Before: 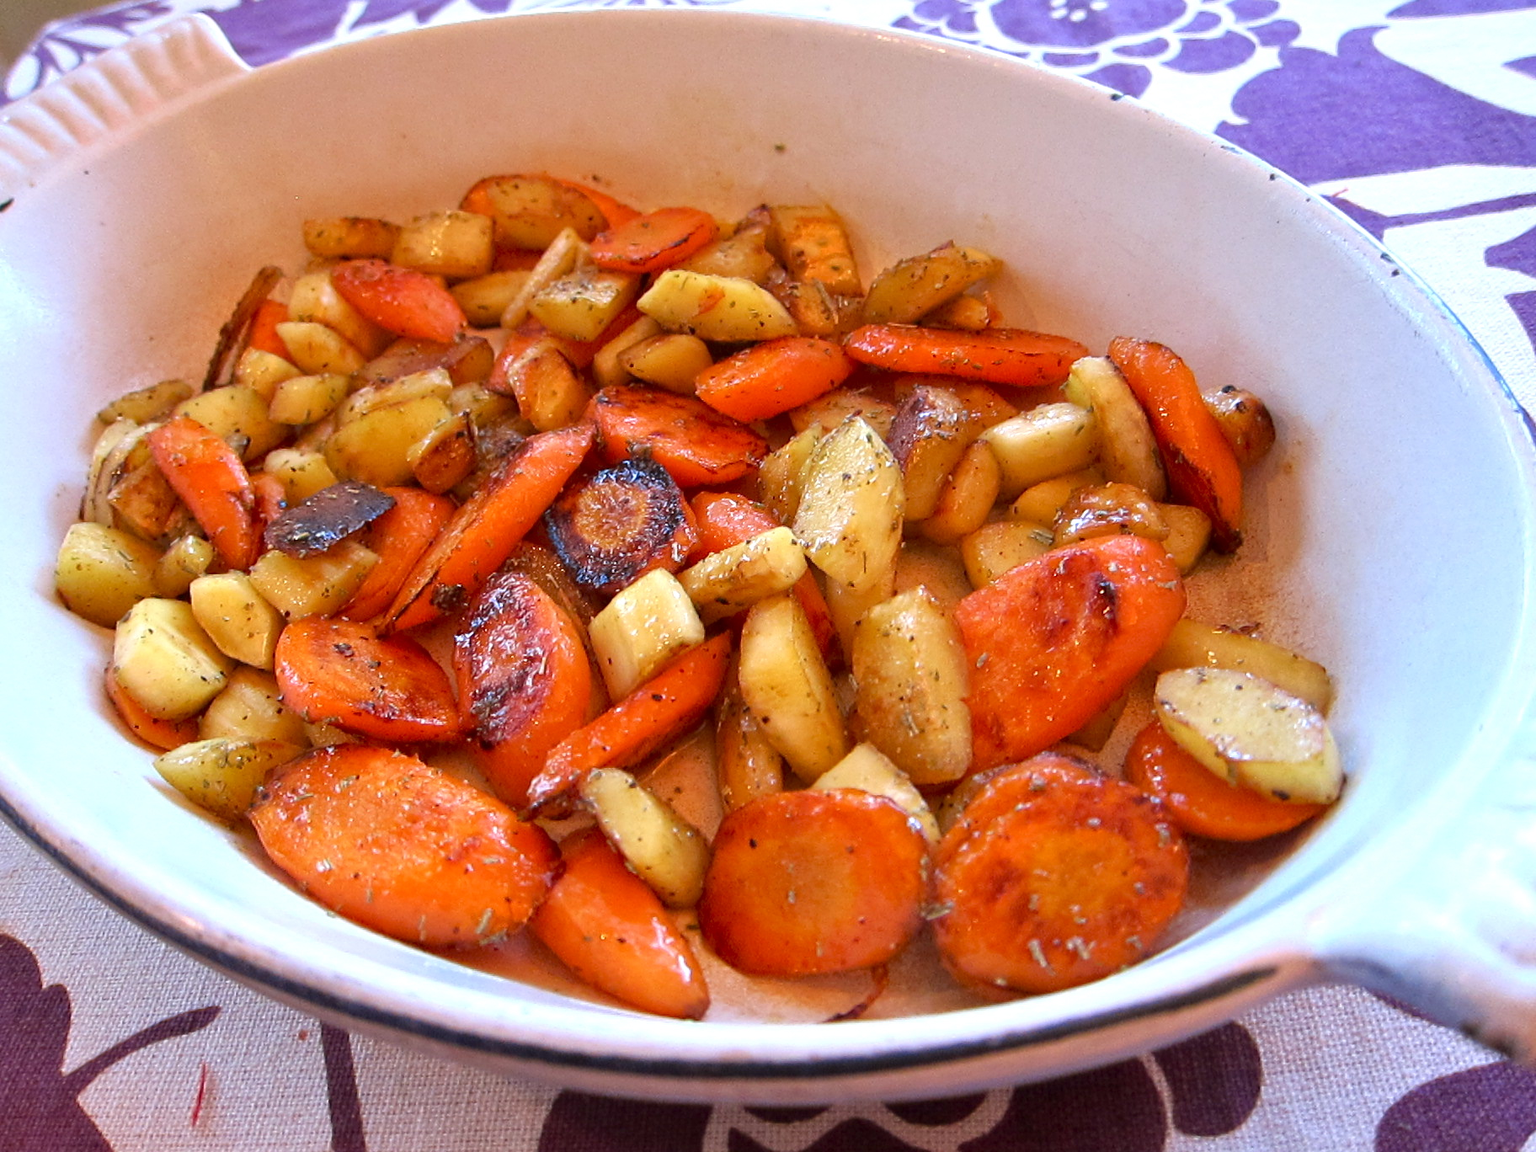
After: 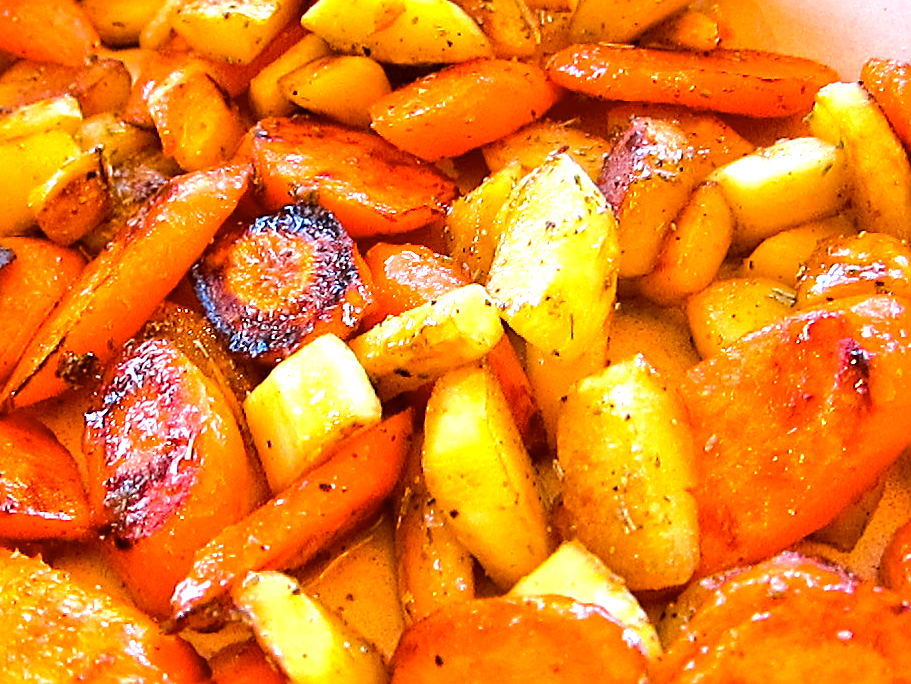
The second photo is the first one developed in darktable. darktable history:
tone equalizer: -8 EV -0.417 EV, -7 EV -0.389 EV, -6 EV -0.333 EV, -5 EV -0.222 EV, -3 EV 0.222 EV, -2 EV 0.333 EV, -1 EV 0.389 EV, +0 EV 0.417 EV, edges refinement/feathering 500, mask exposure compensation -1.57 EV, preserve details no
crop: left 25%, top 25%, right 25%, bottom 25%
contrast brightness saturation: saturation -0.05
color balance rgb: perceptual saturation grading › global saturation 25%, perceptual brilliance grading › mid-tones 10%, perceptual brilliance grading › shadows 15%, global vibrance 20%
exposure: black level correction 0, exposure 0.7 EV, compensate exposure bias true, compensate highlight preservation false
white balance: red 0.982, blue 1.018
sharpen: on, module defaults
